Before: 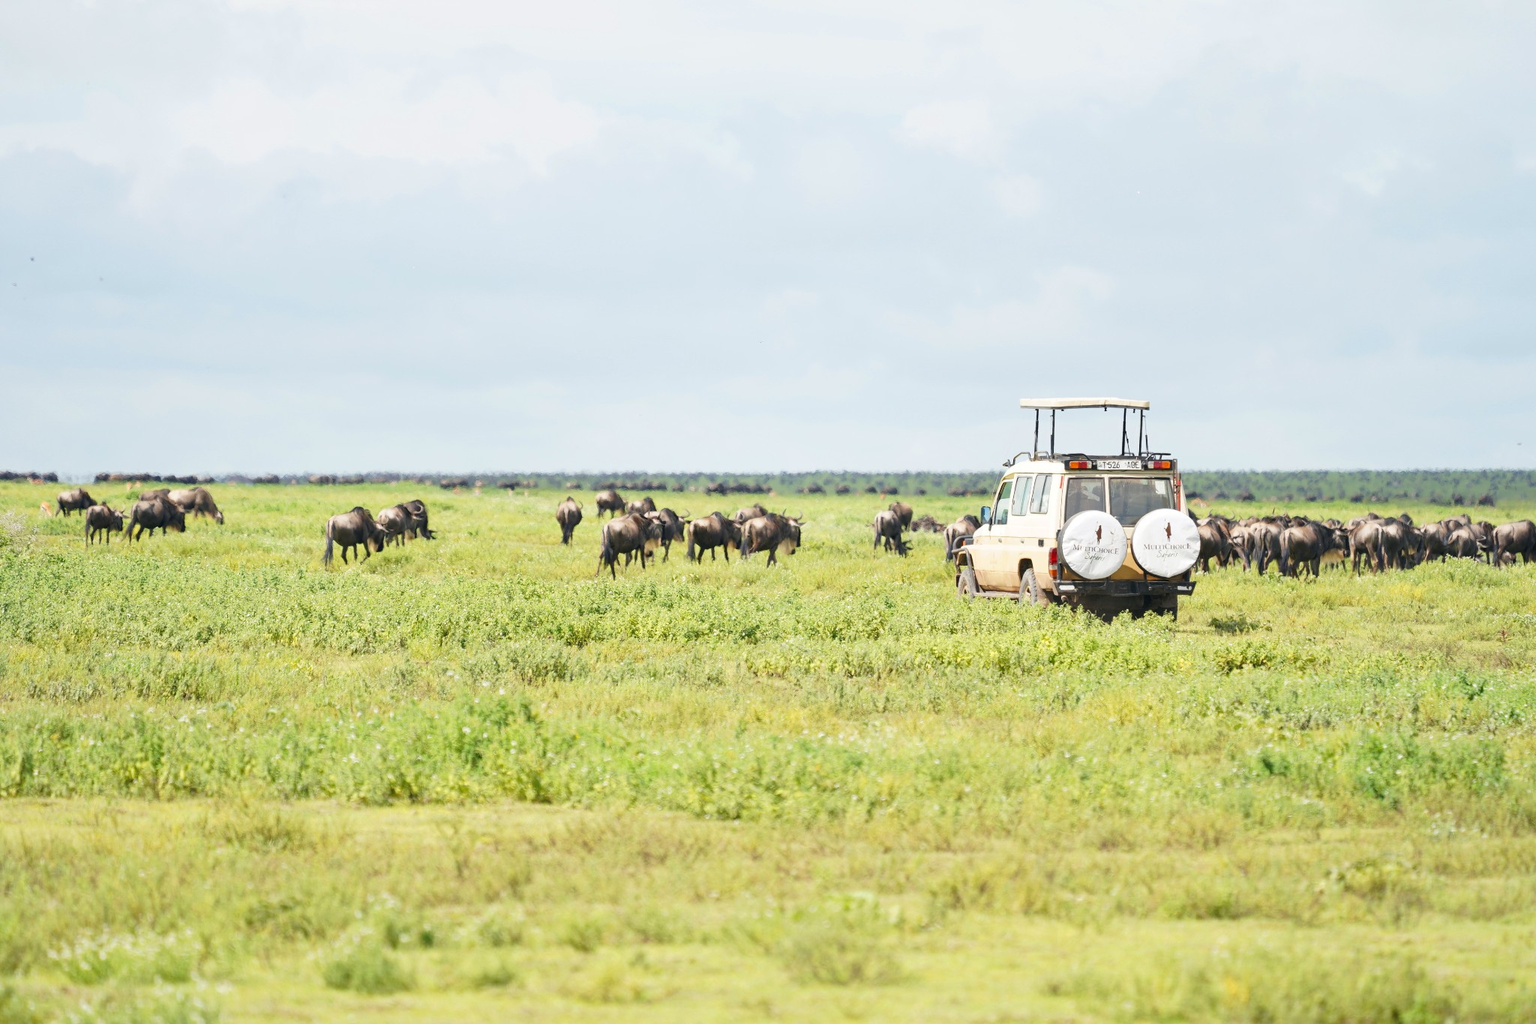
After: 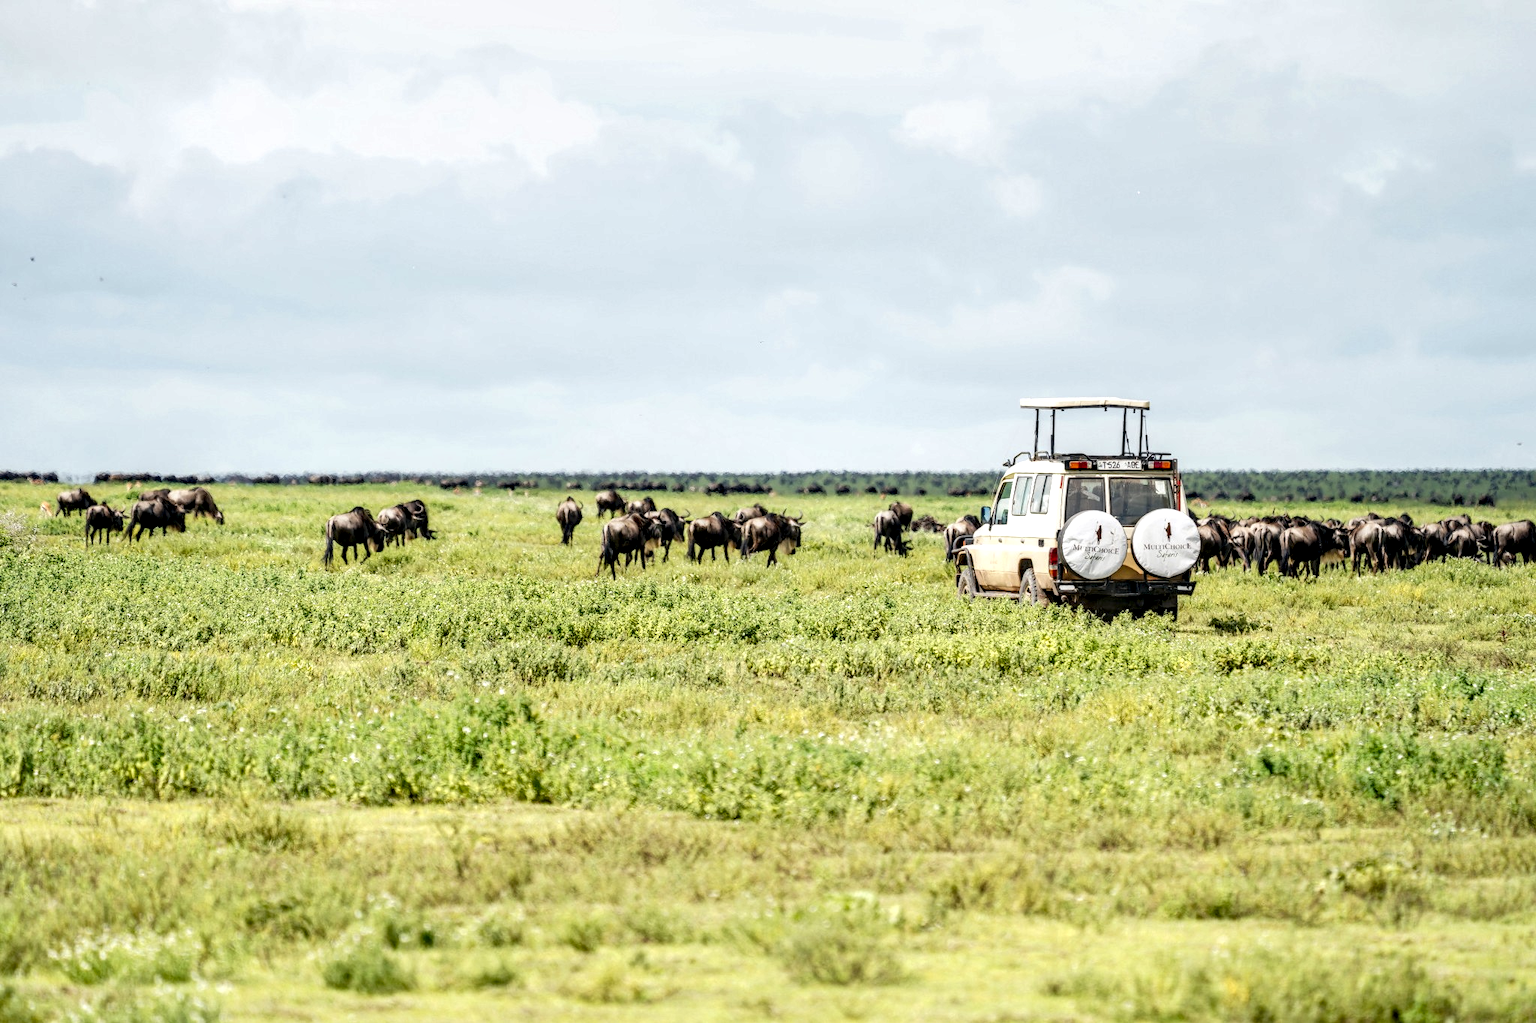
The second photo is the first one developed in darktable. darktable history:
local contrast: highlights 21%, detail 198%
